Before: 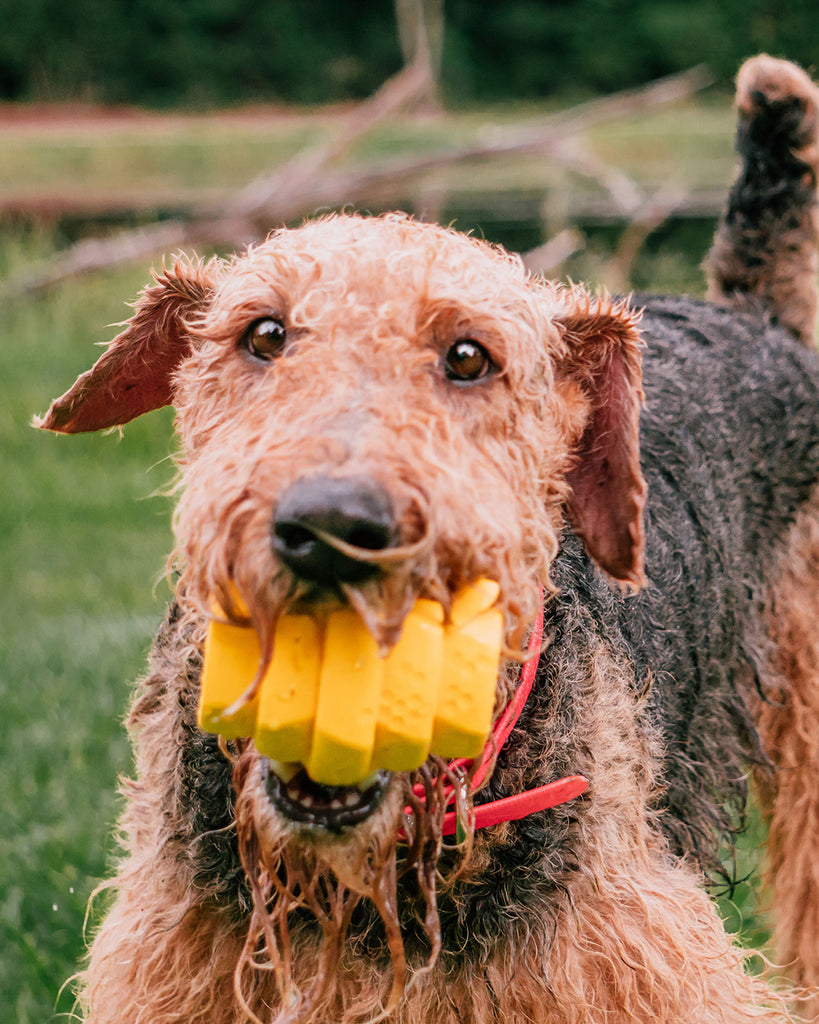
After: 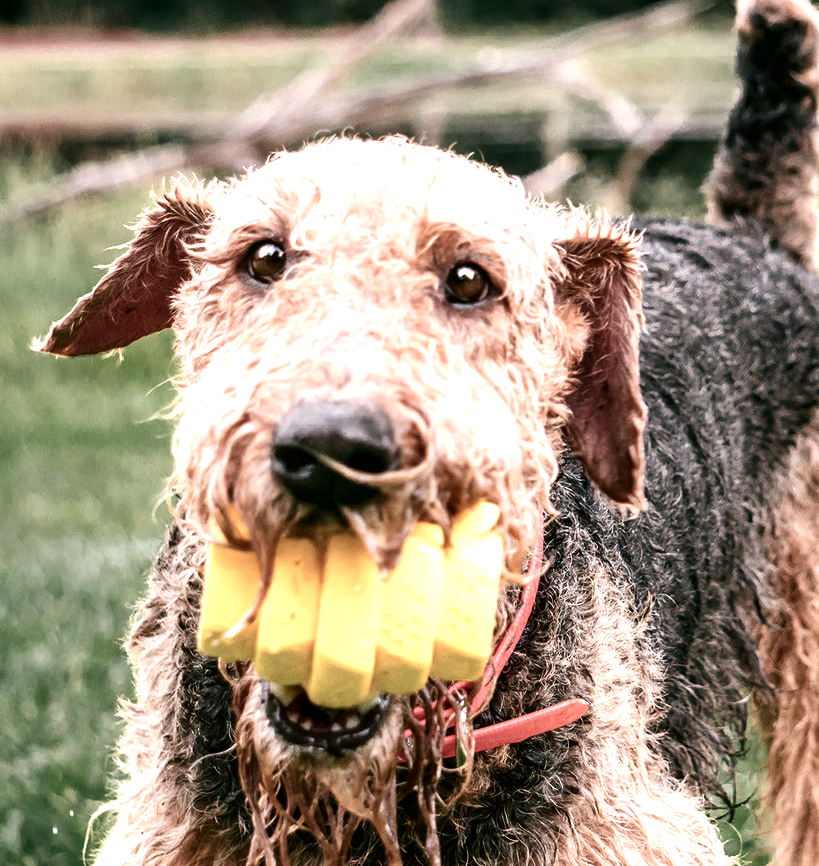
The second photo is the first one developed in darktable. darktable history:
exposure: black level correction 0, exposure 1 EV, compensate exposure bias true, compensate highlight preservation false
contrast brightness saturation: contrast 0.126, brightness -0.229, saturation 0.143
color correction: highlights b* 0.034, saturation 0.512
crop: top 7.613%, bottom 7.798%
